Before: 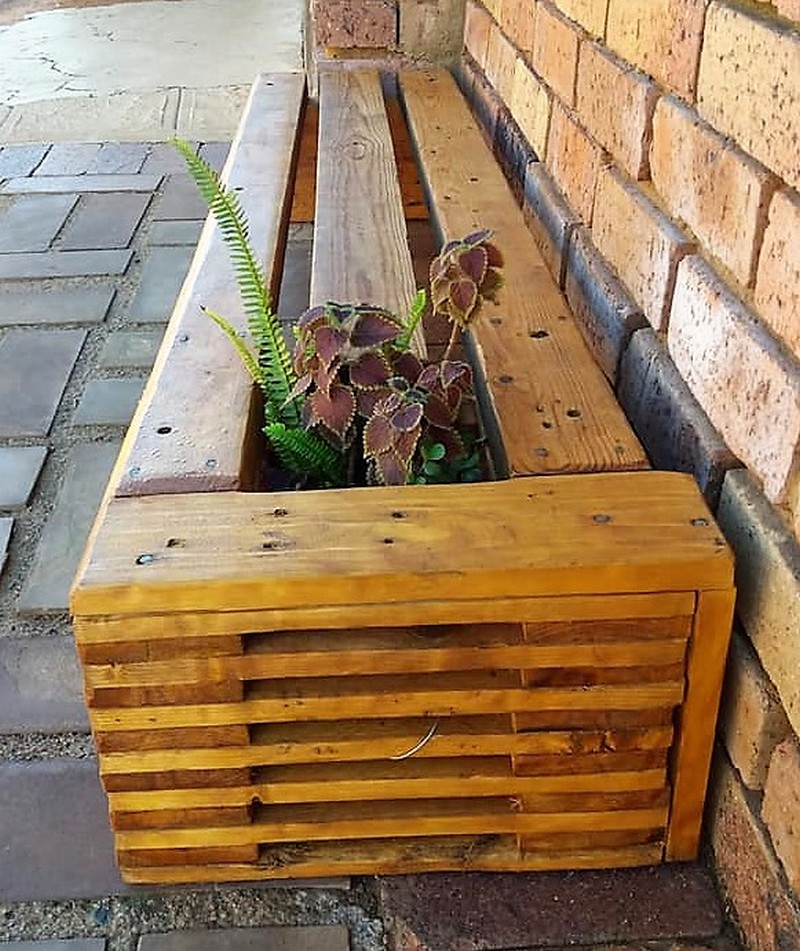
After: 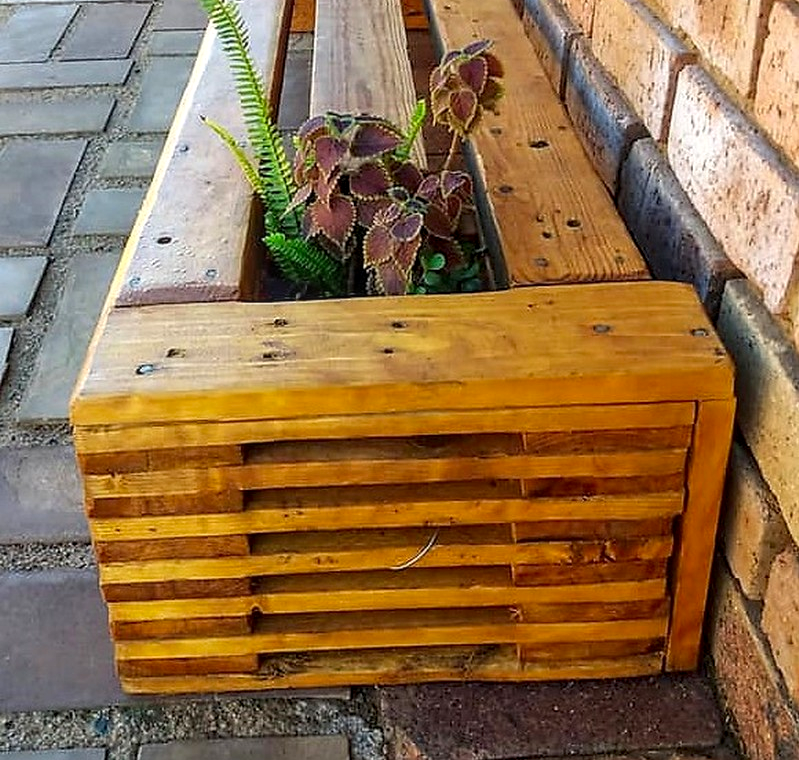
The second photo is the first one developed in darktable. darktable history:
contrast brightness saturation: contrast 0.04, saturation 0.16
local contrast: on, module defaults
crop and rotate: top 19.998%
